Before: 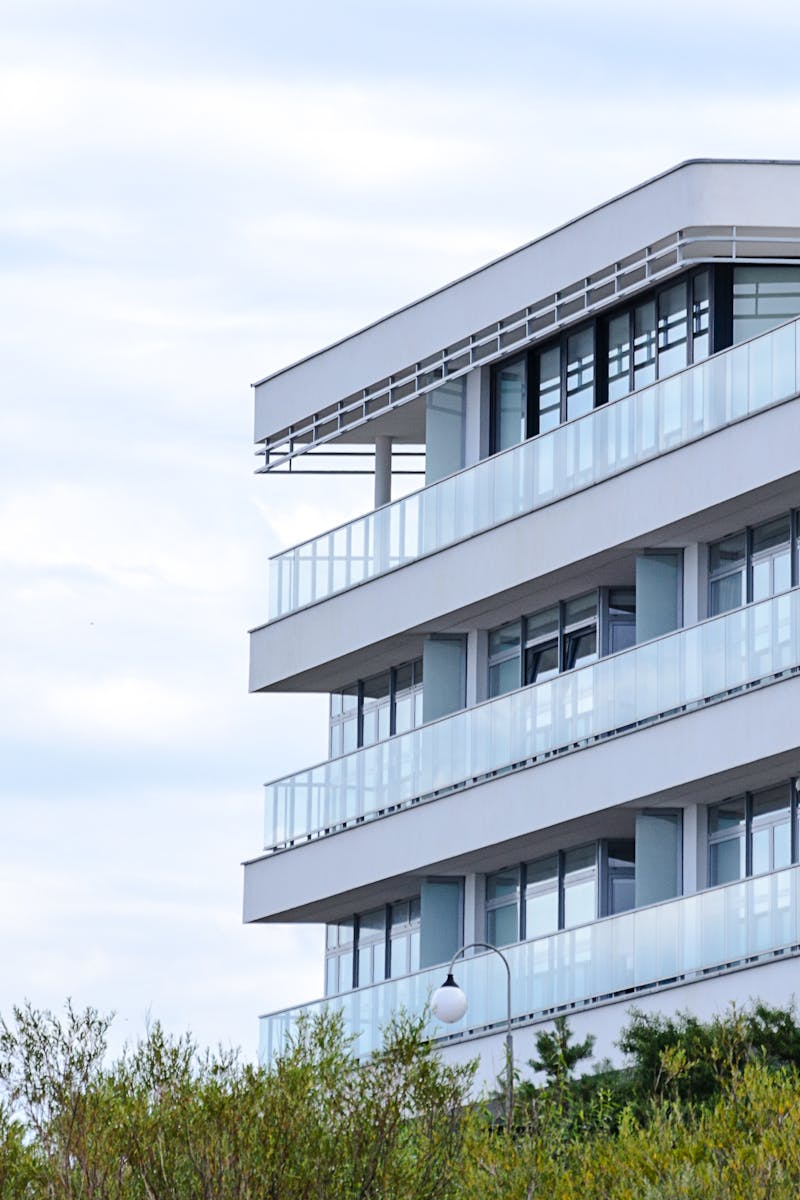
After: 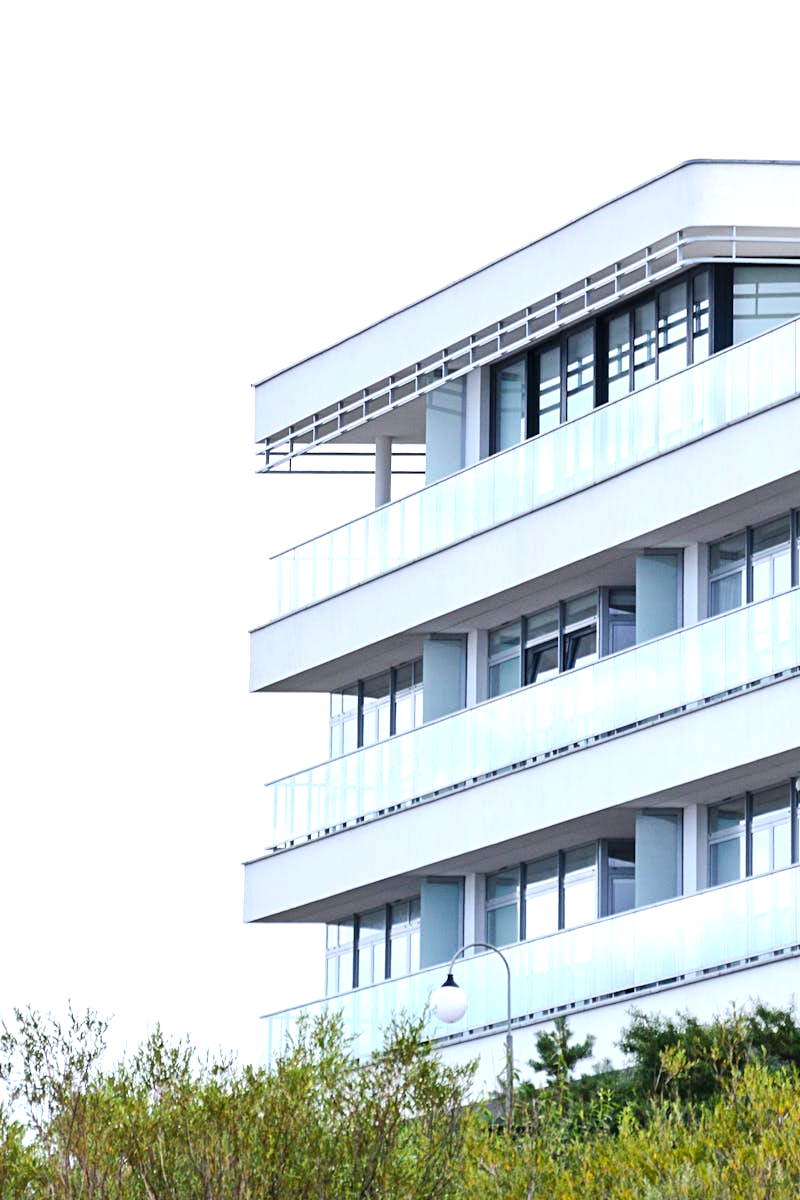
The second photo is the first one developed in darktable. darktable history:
exposure: exposure 0.752 EV, compensate exposure bias true, compensate highlight preservation false
